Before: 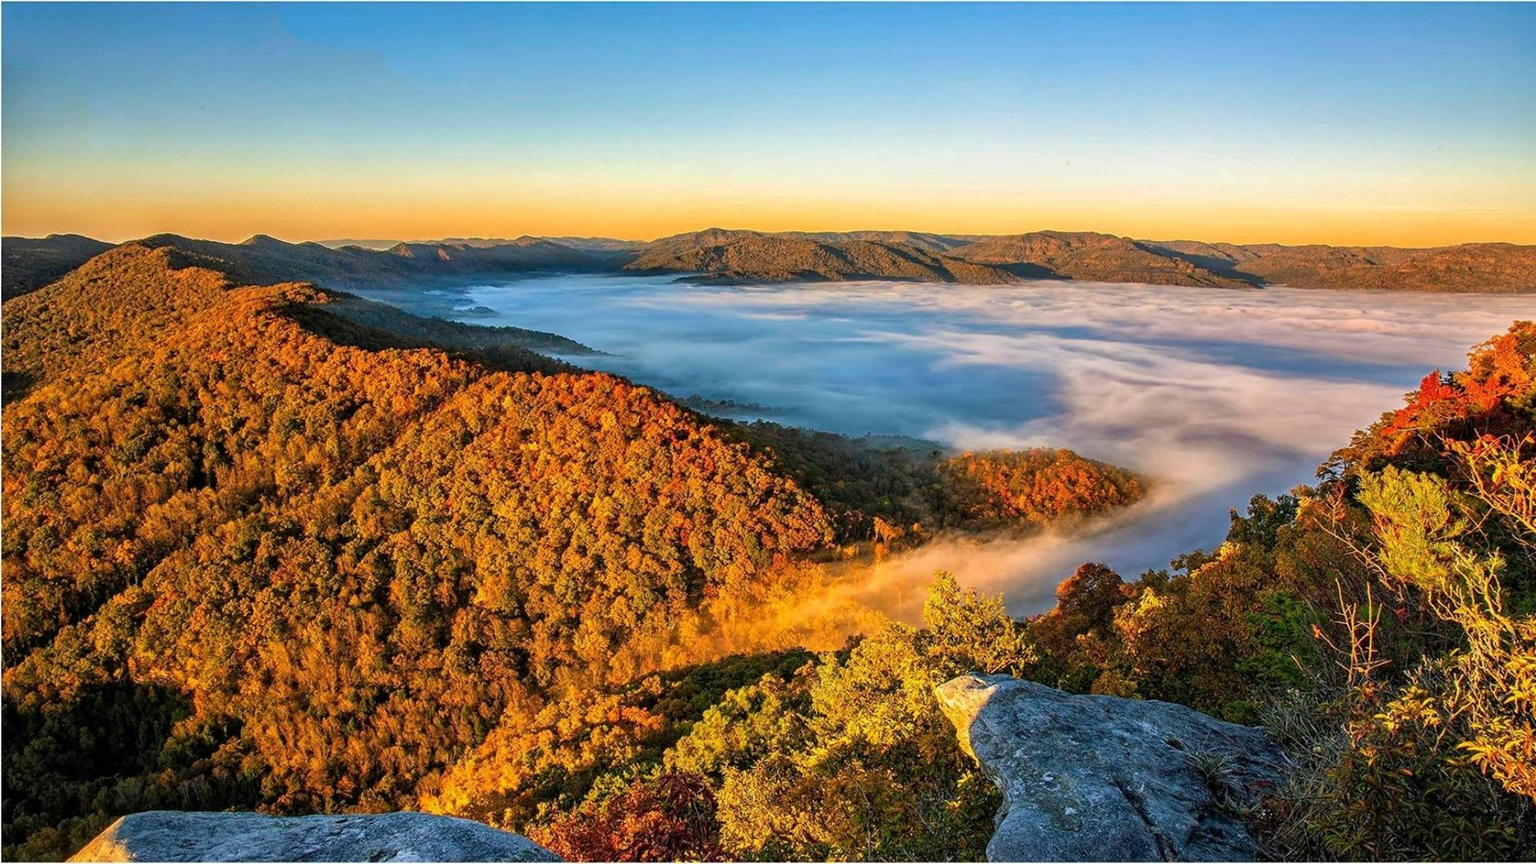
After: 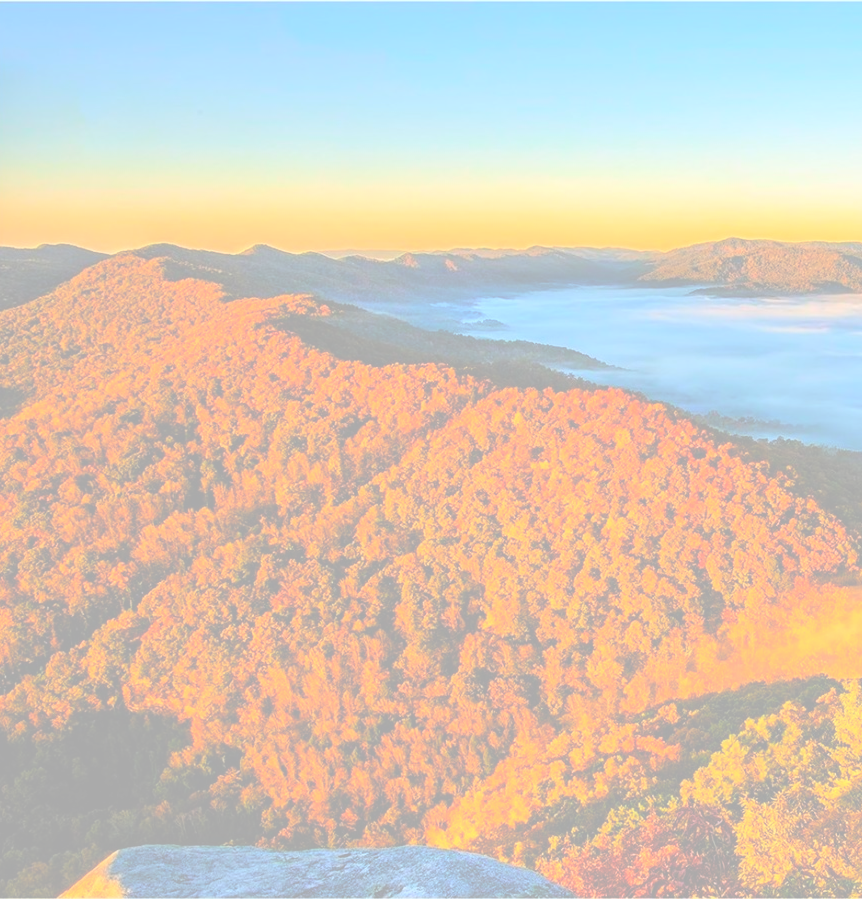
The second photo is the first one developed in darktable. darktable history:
crop: left 0.715%, right 45.381%, bottom 0.089%
exposure: black level correction -0.087, compensate highlight preservation false
contrast brightness saturation: brightness 0.991
